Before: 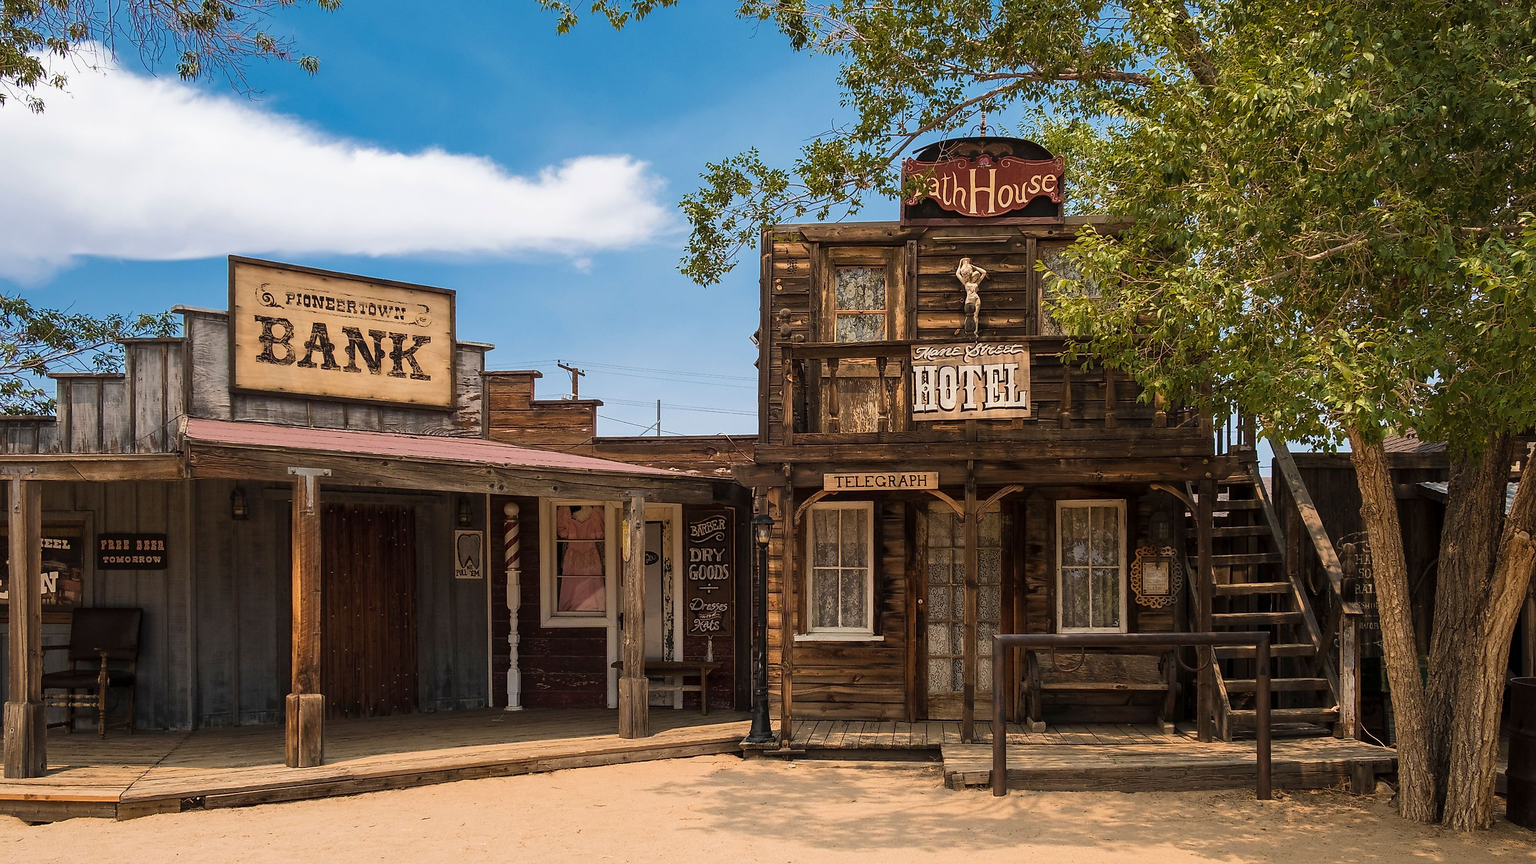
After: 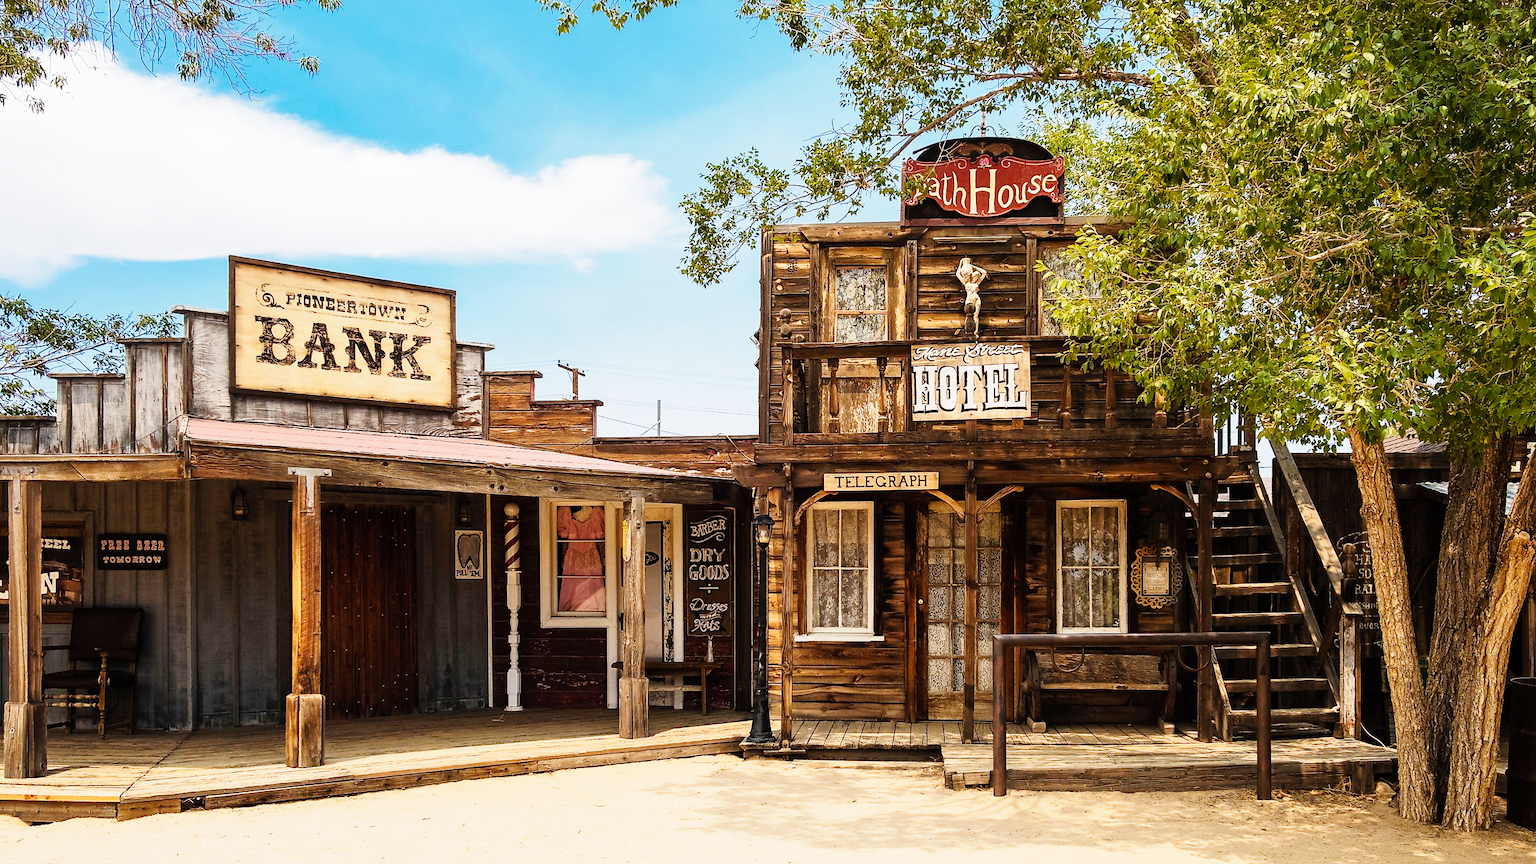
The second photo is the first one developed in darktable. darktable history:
base curve: curves: ch0 [(0, 0) (0, 0.001) (0.001, 0.001) (0.004, 0.002) (0.007, 0.004) (0.015, 0.013) (0.033, 0.045) (0.052, 0.096) (0.075, 0.17) (0.099, 0.241) (0.163, 0.42) (0.219, 0.55) (0.259, 0.616) (0.327, 0.722) (0.365, 0.765) (0.522, 0.873) (0.547, 0.881) (0.689, 0.919) (0.826, 0.952) (1, 1)], preserve colors none
